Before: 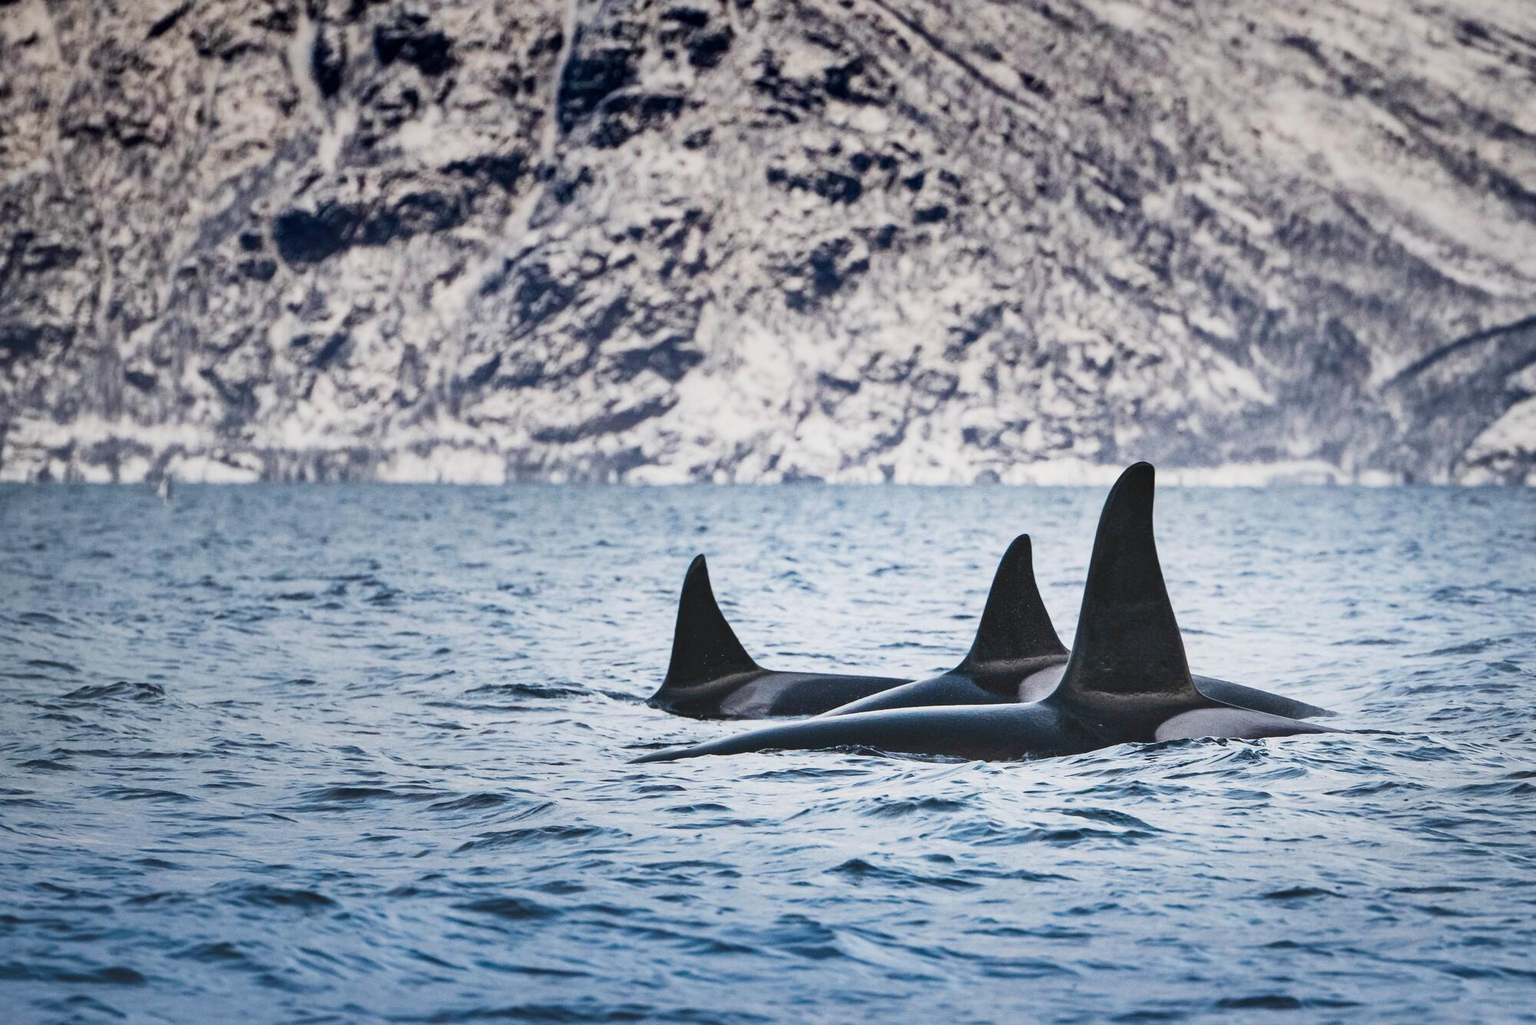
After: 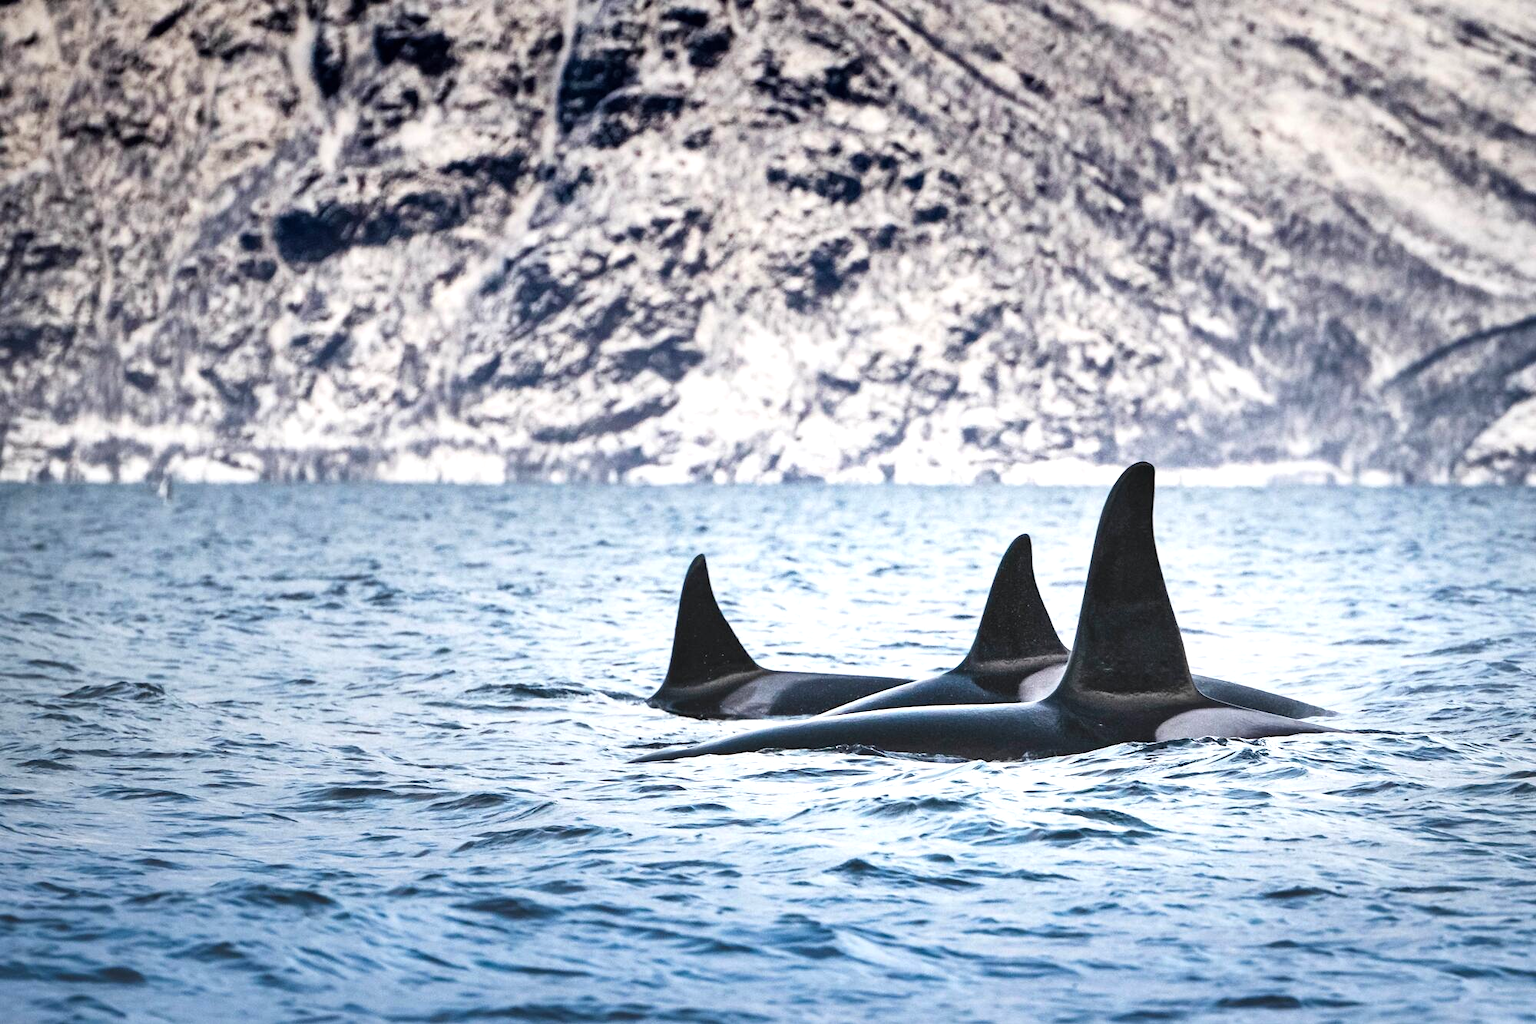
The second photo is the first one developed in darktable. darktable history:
levels: levels [0, 0.476, 0.951]
tone equalizer: -8 EV -0.396 EV, -7 EV -0.414 EV, -6 EV -0.318 EV, -5 EV -0.25 EV, -3 EV 0.237 EV, -2 EV 0.313 EV, -1 EV 0.413 EV, +0 EV 0.413 EV
